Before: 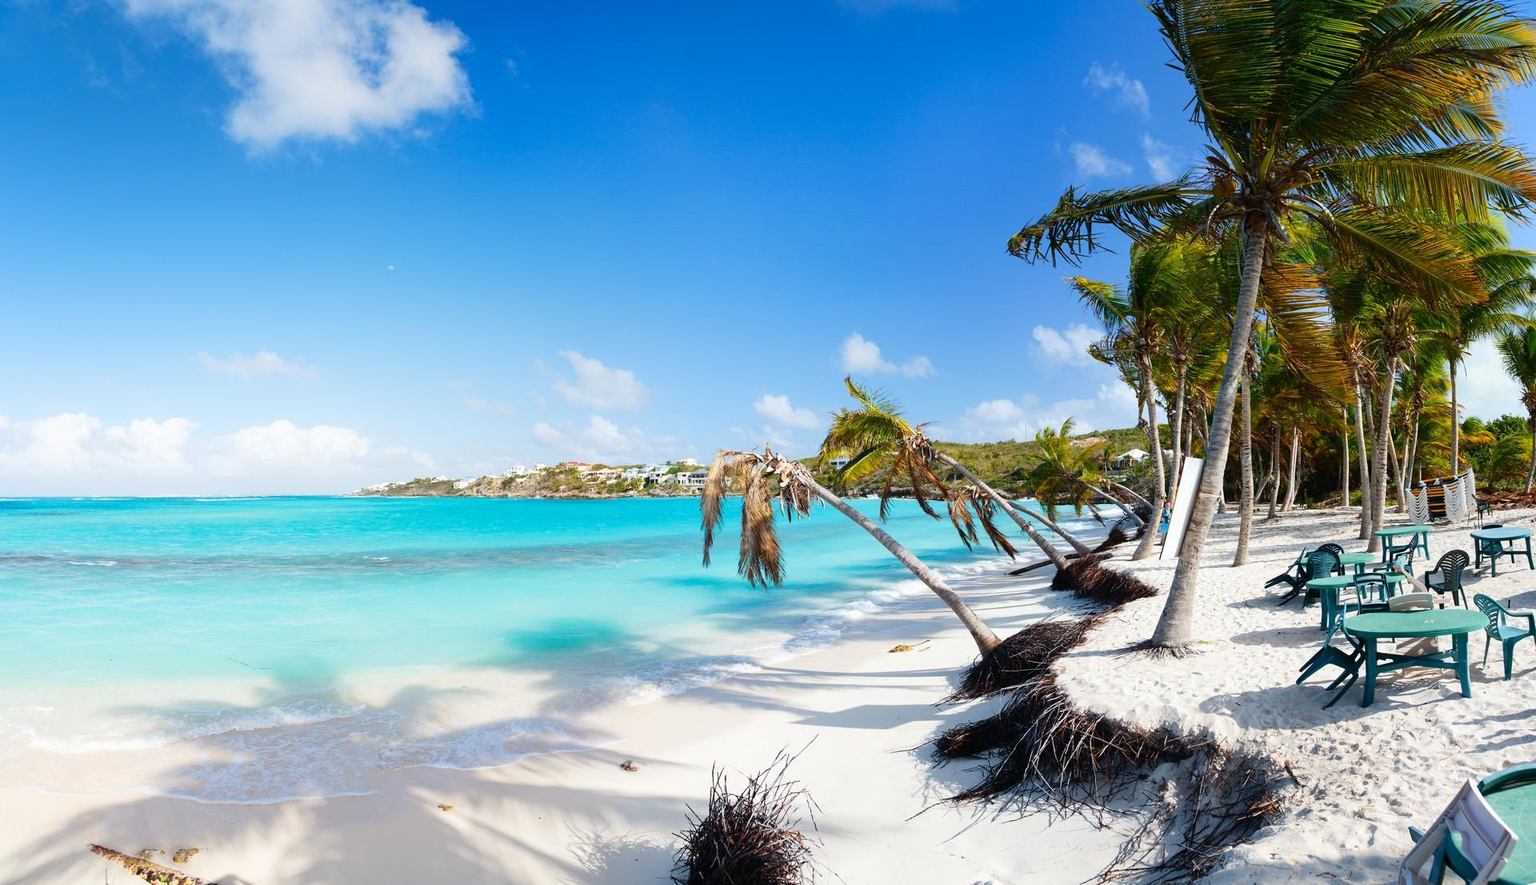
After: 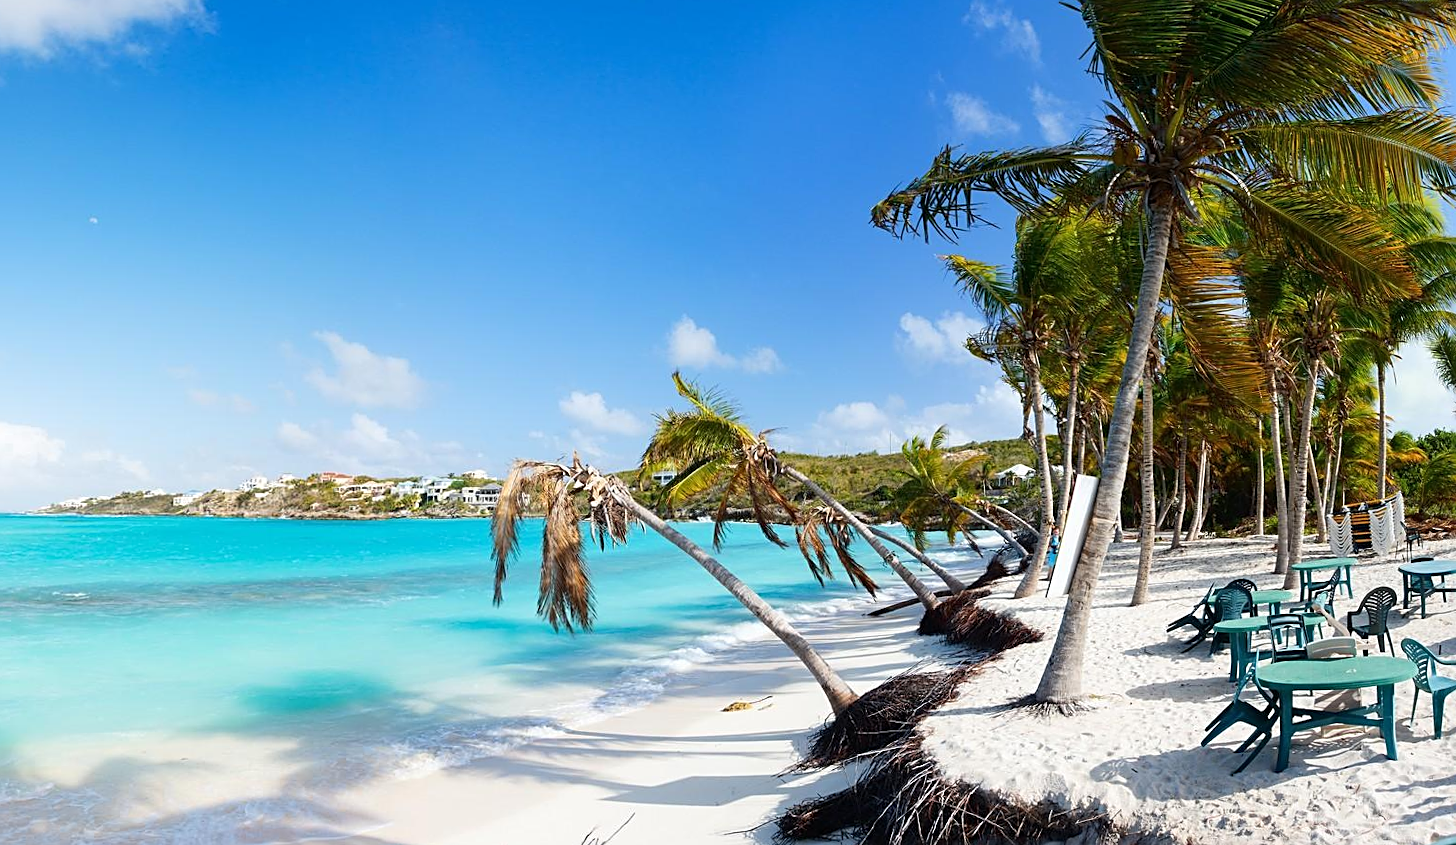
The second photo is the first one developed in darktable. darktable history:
rotate and perspective: rotation 0.679°, lens shift (horizontal) 0.136, crop left 0.009, crop right 0.991, crop top 0.078, crop bottom 0.95
sharpen: on, module defaults
crop: left 23.095%, top 5.827%, bottom 11.854%
